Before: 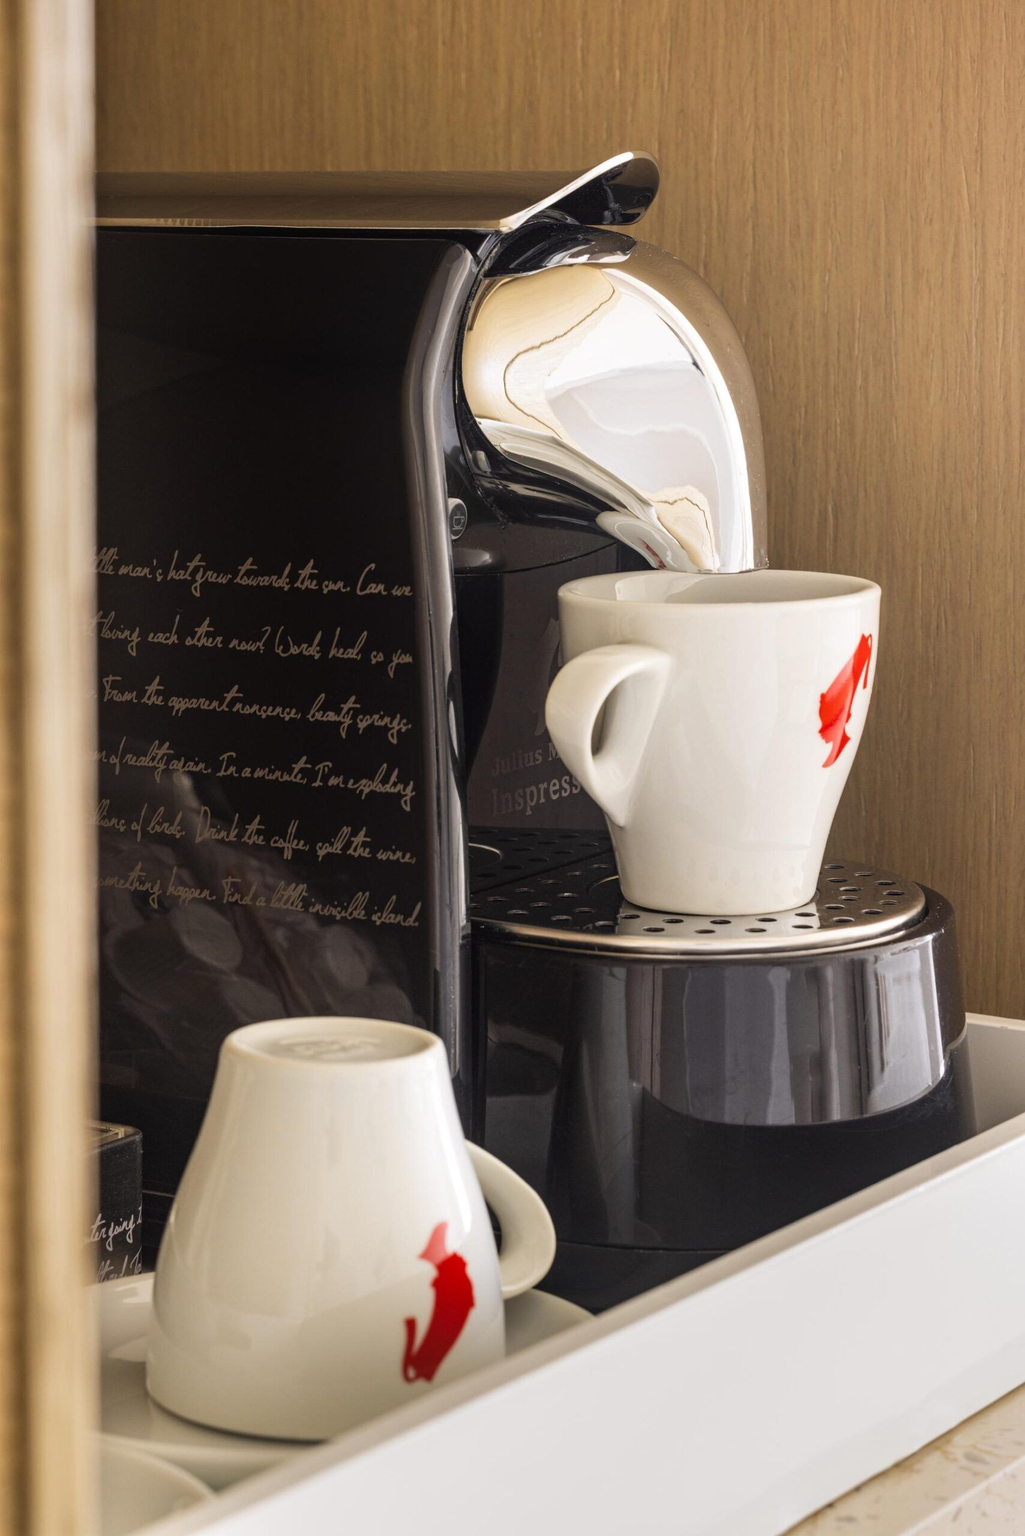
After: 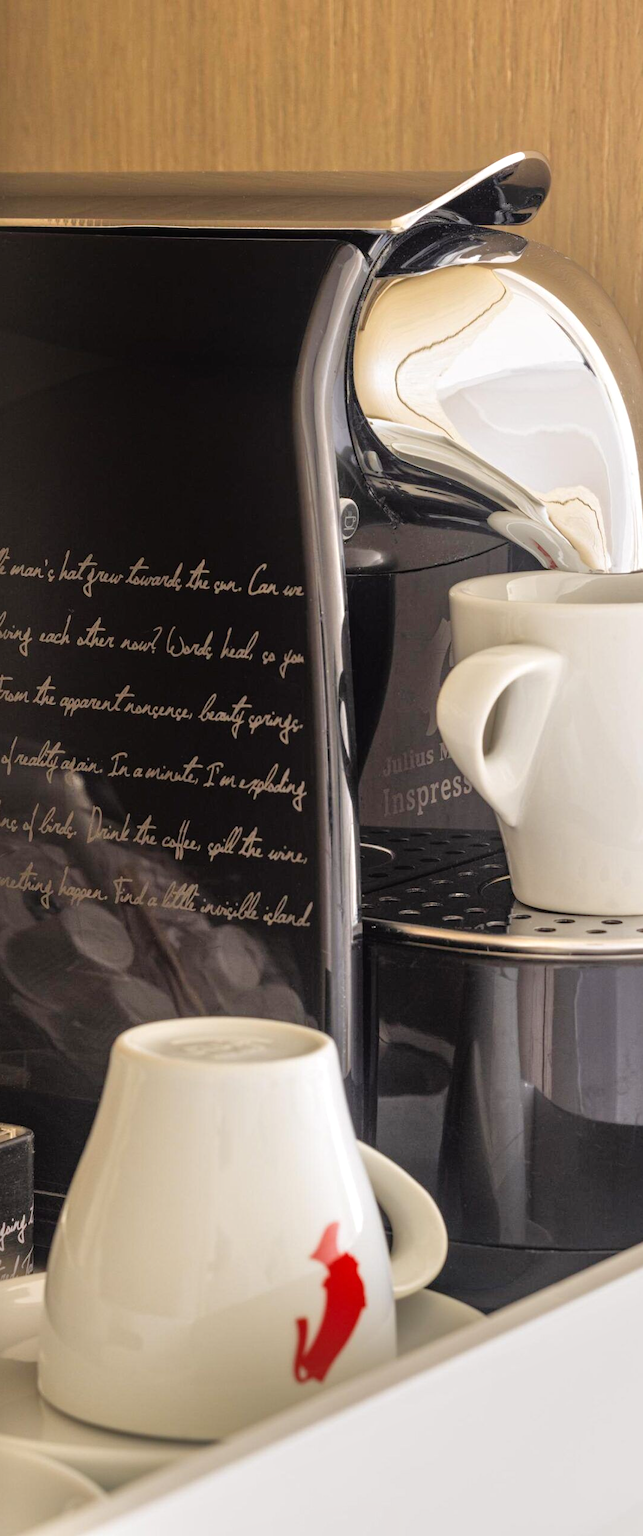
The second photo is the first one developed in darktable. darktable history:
tone equalizer: -7 EV 0.15 EV, -6 EV 0.6 EV, -5 EV 1.15 EV, -4 EV 1.33 EV, -3 EV 1.15 EV, -2 EV 0.6 EV, -1 EV 0.15 EV, mask exposure compensation -0.5 EV
crop: left 10.644%, right 26.528%
